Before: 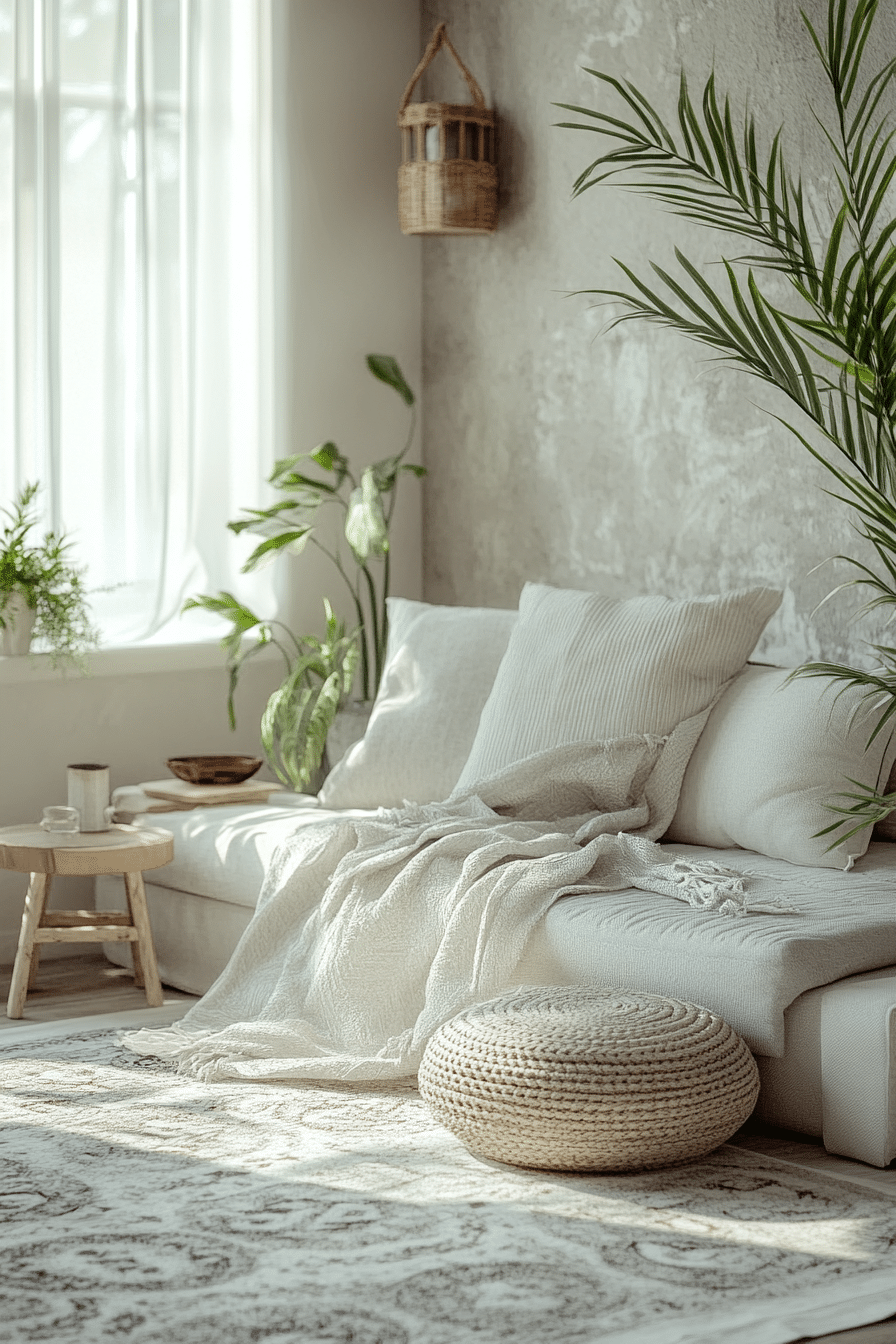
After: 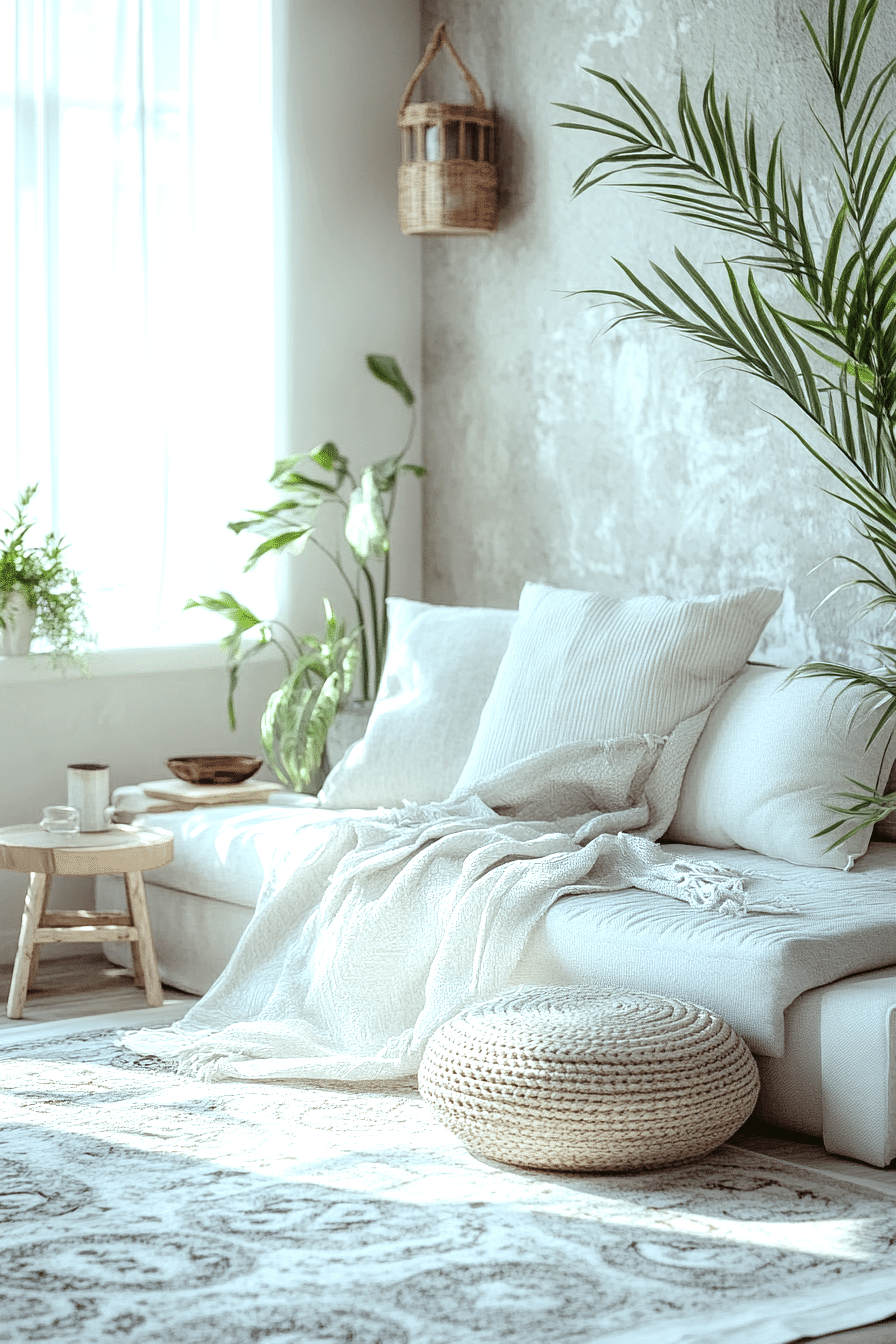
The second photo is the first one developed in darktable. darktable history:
exposure: black level correction 0, exposure 0.692 EV, compensate exposure bias true, compensate highlight preservation false
color correction: highlights a* -3.93, highlights b* -10.84
